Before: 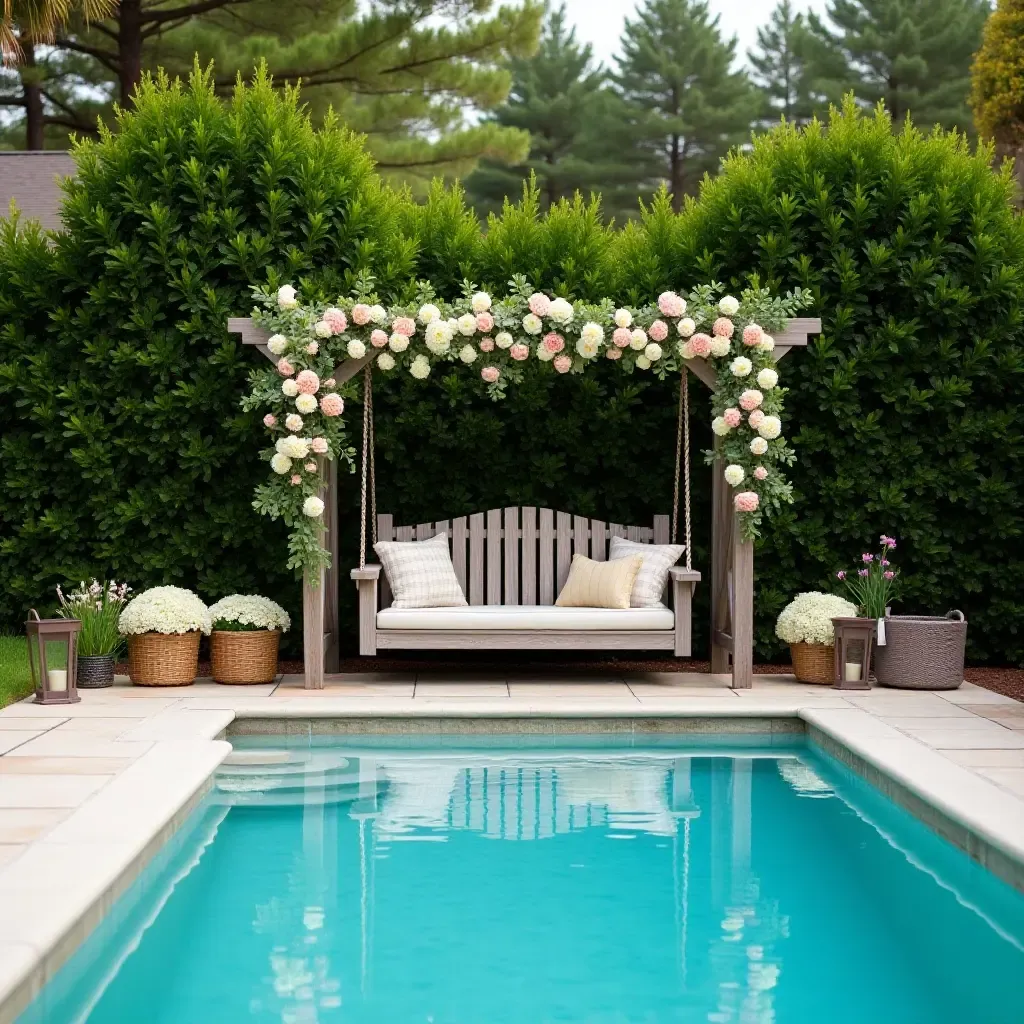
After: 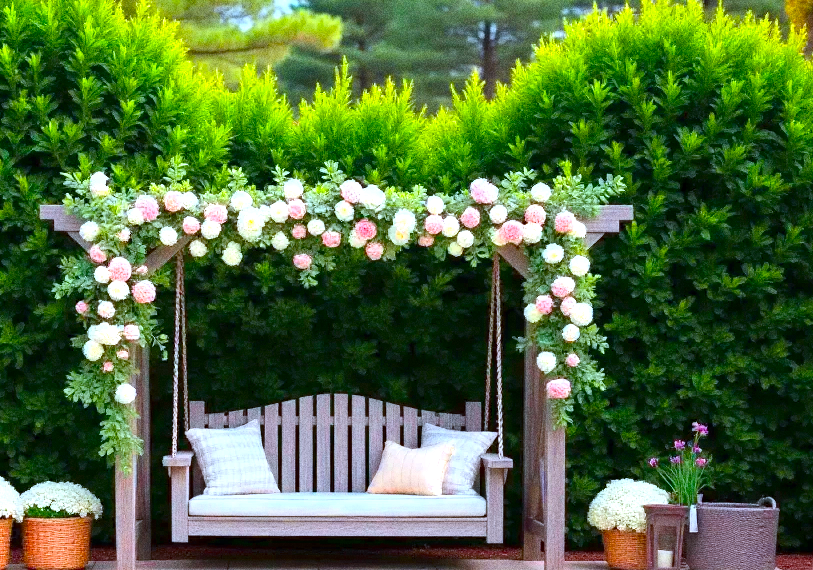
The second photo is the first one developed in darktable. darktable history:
tone equalizer: on, module defaults
color calibration: output R [1.422, -0.35, -0.252, 0], output G [-0.238, 1.259, -0.084, 0], output B [-0.081, -0.196, 1.58, 0], output brightness [0.49, 0.671, -0.57, 0], illuminant same as pipeline (D50), adaptation none (bypass), saturation algorithm version 1 (2020)
grain: coarseness 0.09 ISO, strength 40%
white balance: red 0.982, blue 1.018
crop: left 18.38%, top 11.092%, right 2.134%, bottom 33.217%
